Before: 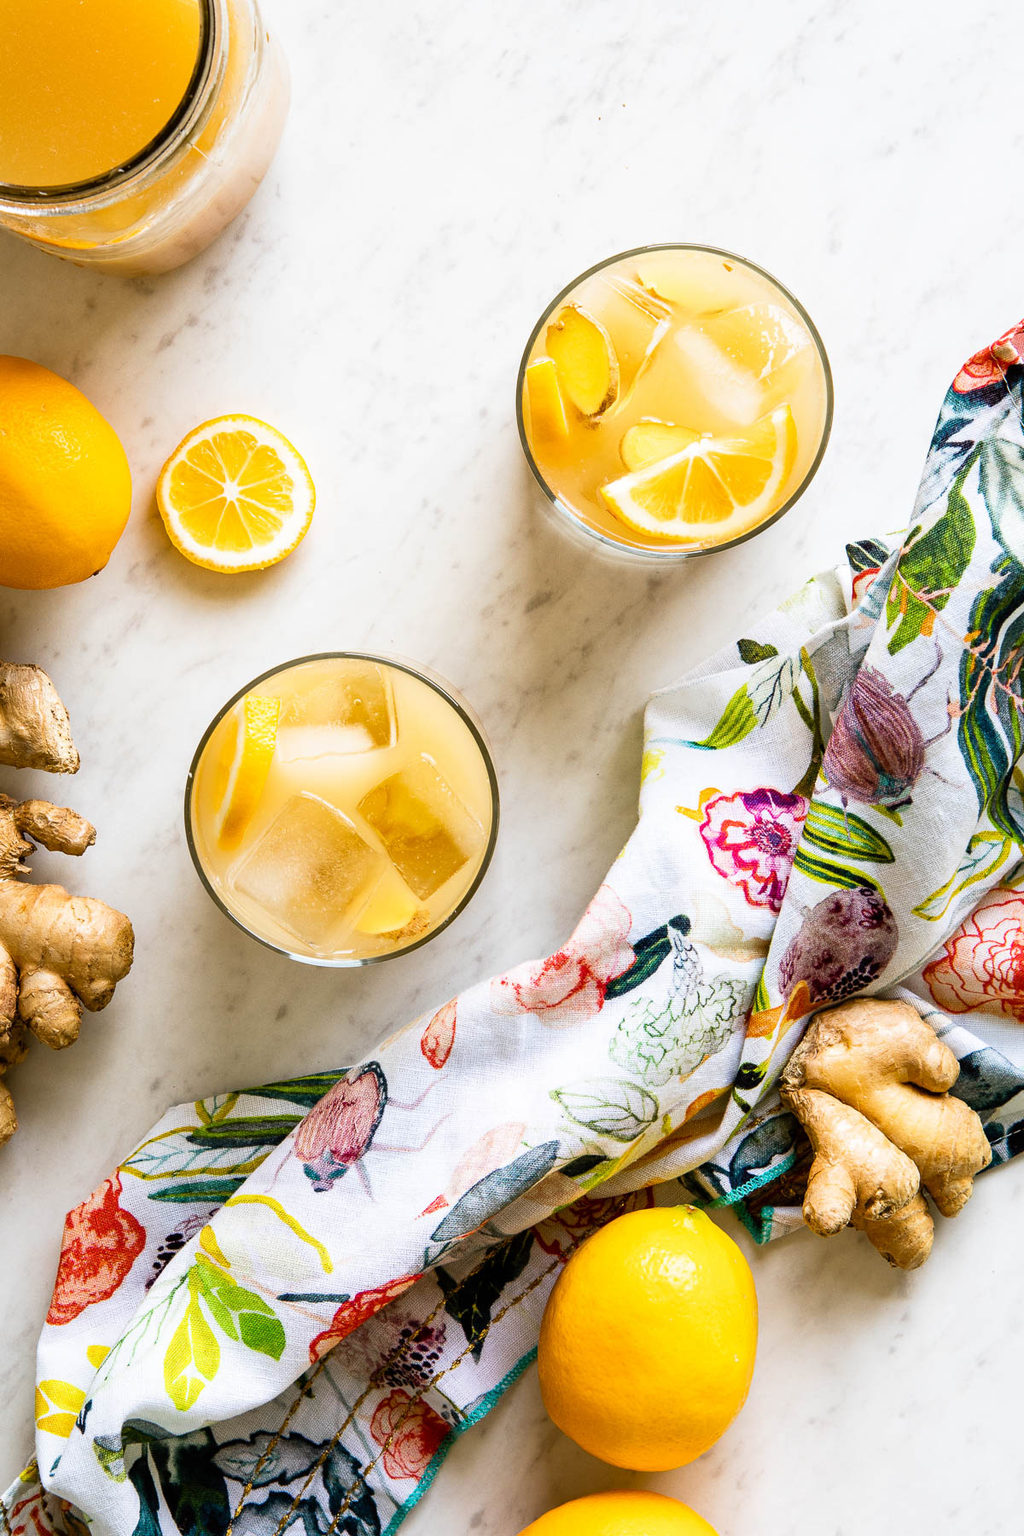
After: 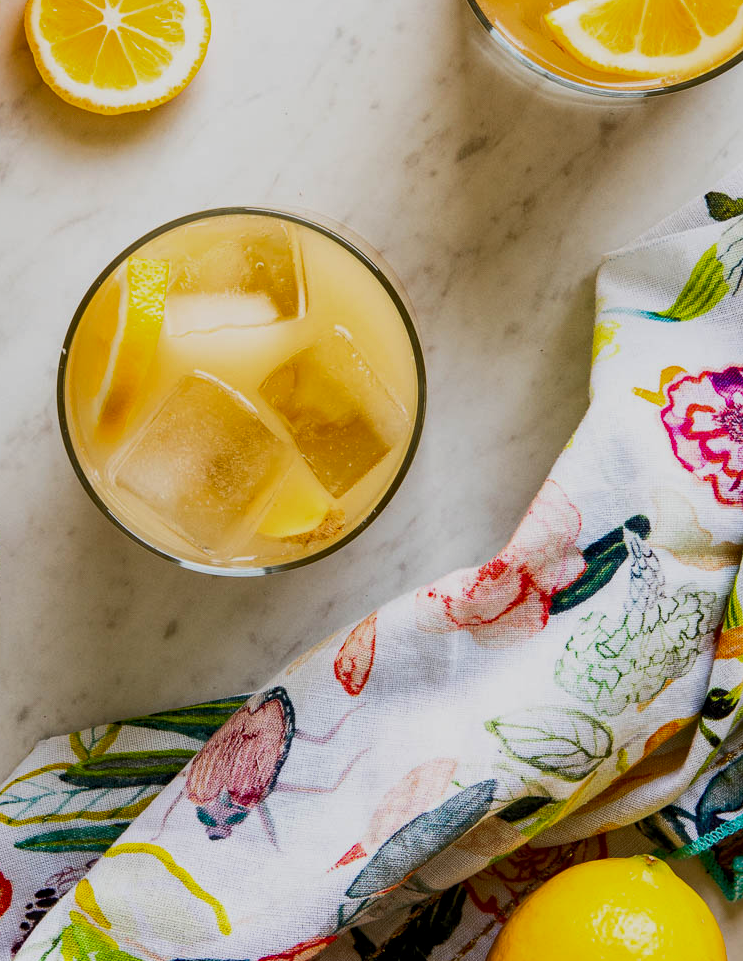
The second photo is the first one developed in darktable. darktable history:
tone equalizer: -8 EV 0.274 EV, -7 EV 0.406 EV, -6 EV 0.409 EV, -5 EV 0.279 EV, -3 EV -0.28 EV, -2 EV -0.417 EV, -1 EV -0.427 EV, +0 EV -0.222 EV
haze removal: compatibility mode true, adaptive false
local contrast: highlights 103%, shadows 100%, detail 119%, midtone range 0.2
shadows and highlights: radius 122.21, shadows 21.84, white point adjustment -9.56, highlights -14.47, soften with gaussian
crop: left 13.275%, top 30.983%, right 24.782%, bottom 15.627%
